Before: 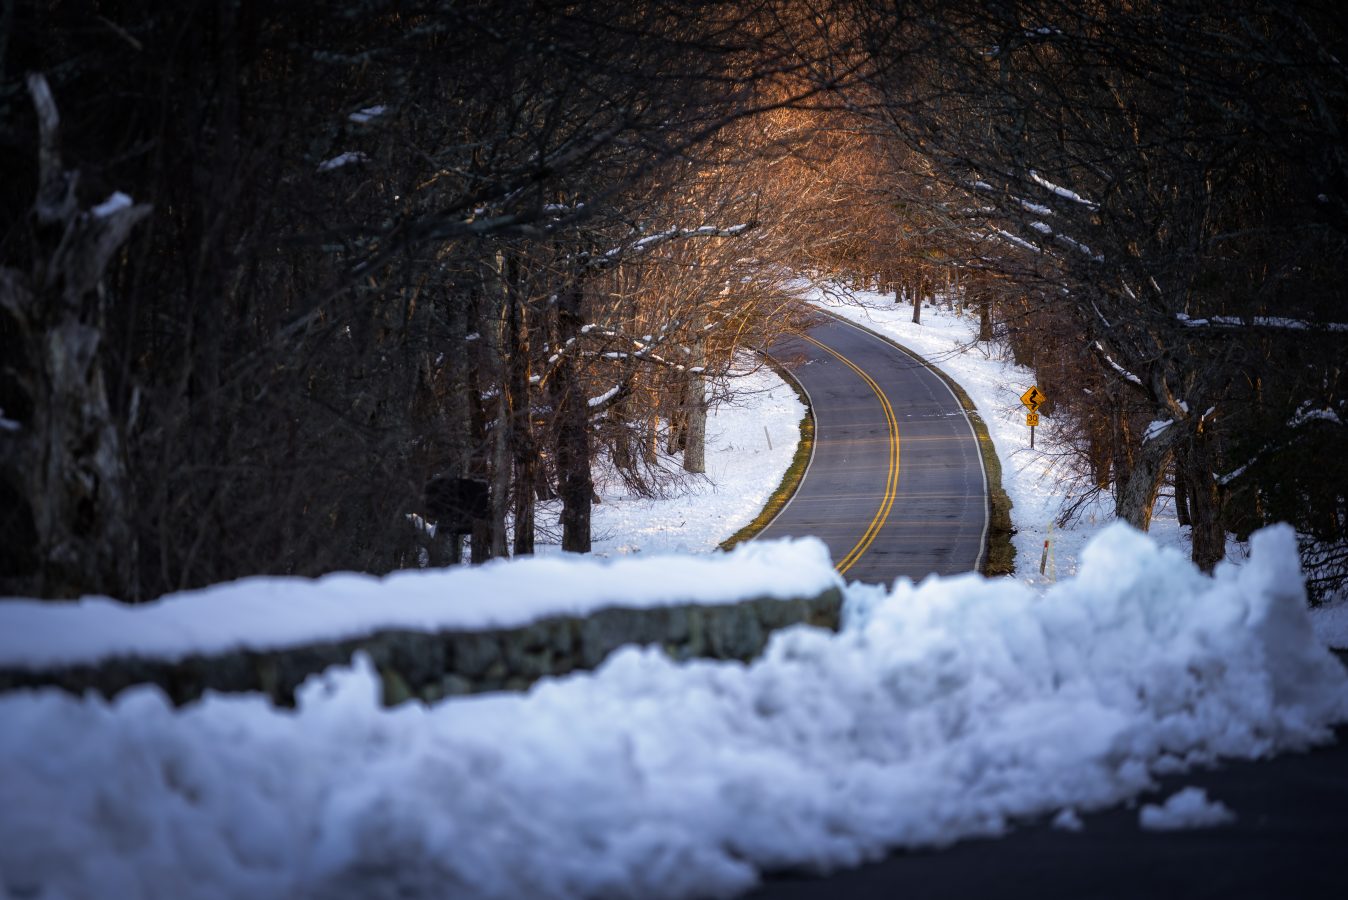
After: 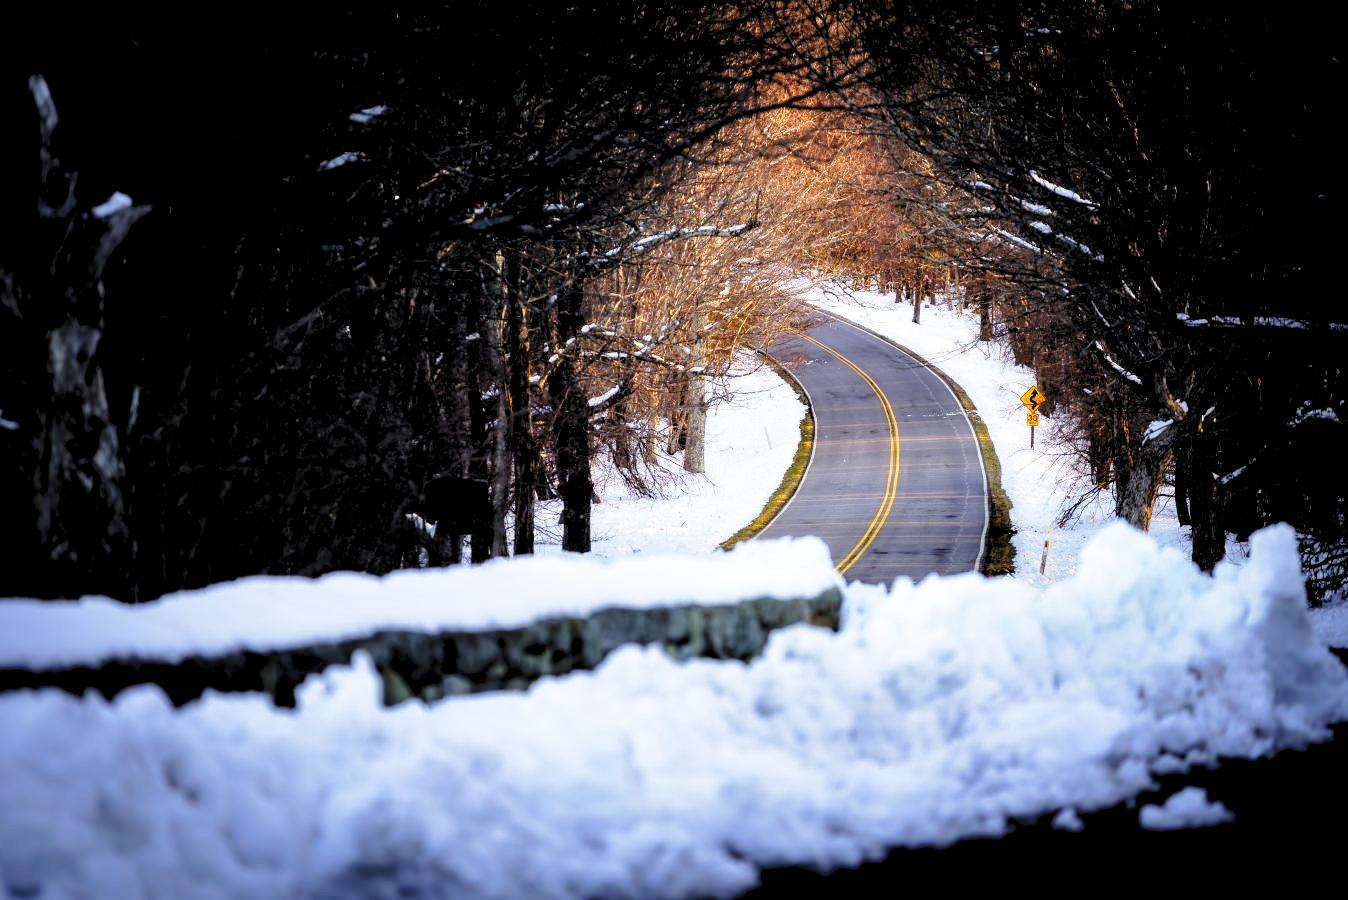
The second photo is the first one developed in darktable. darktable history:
base curve: curves: ch0 [(0, 0) (0.028, 0.03) (0.121, 0.232) (0.46, 0.748) (0.859, 0.968) (1, 1)], preserve colors none
rgb levels: levels [[0.013, 0.434, 0.89], [0, 0.5, 1], [0, 0.5, 1]]
